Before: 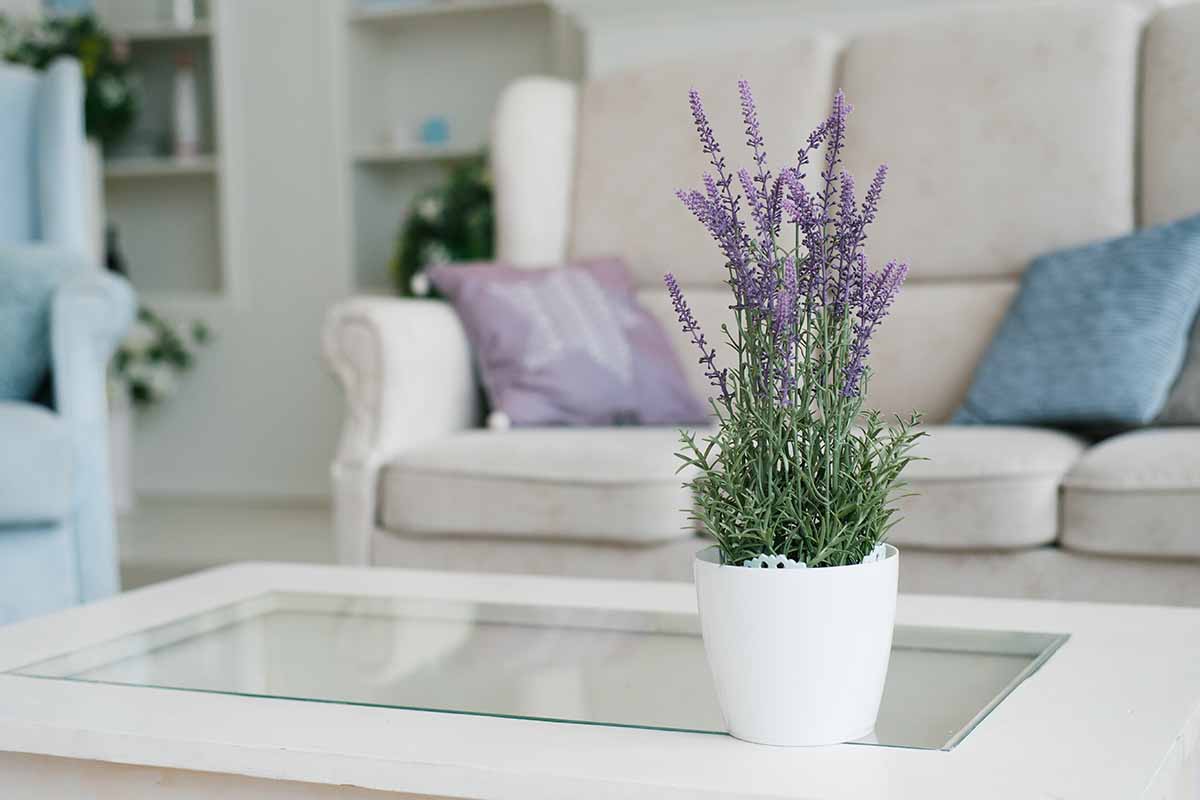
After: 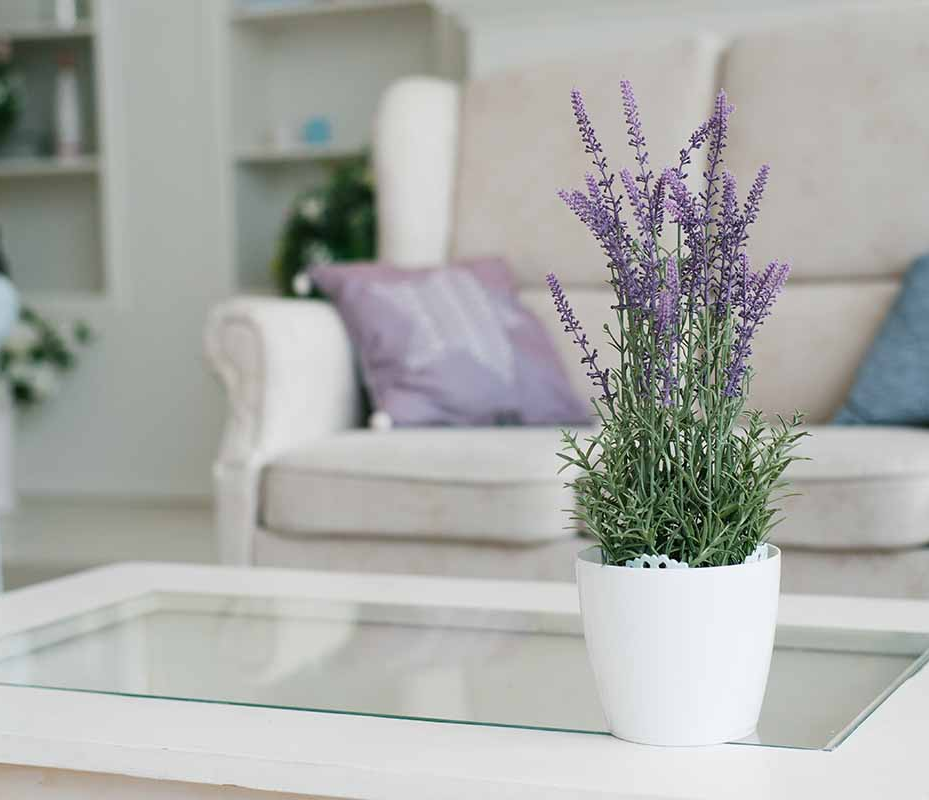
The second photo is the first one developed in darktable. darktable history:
crop: left 9.897%, right 12.676%
